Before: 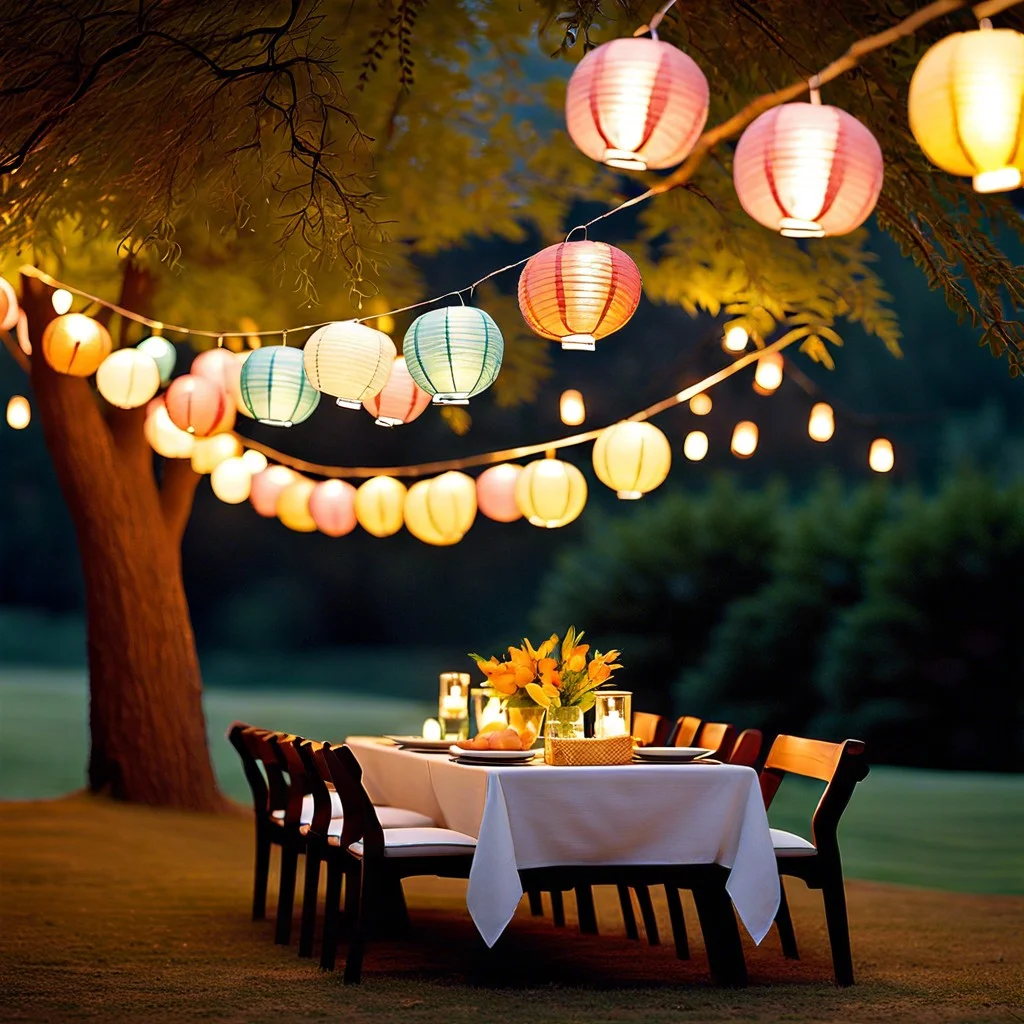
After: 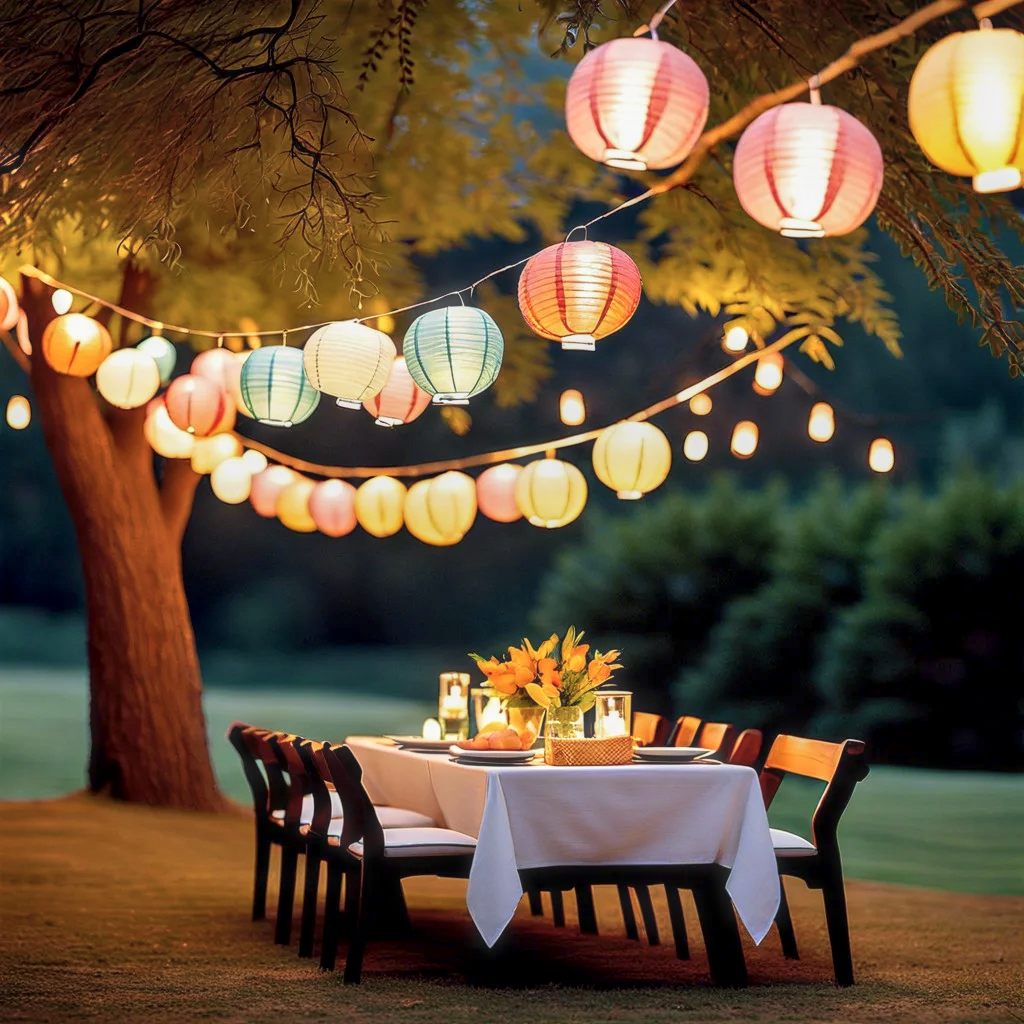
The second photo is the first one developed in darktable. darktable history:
color balance rgb: perceptual saturation grading › global saturation -0.31%, global vibrance -8%, contrast -13%, saturation formula JzAzBz (2021)
local contrast: detail 130%
shadows and highlights: radius 171.16, shadows 27, white point adjustment 3.13, highlights -67.95, soften with gaussian
haze removal: strength -0.1, adaptive false
